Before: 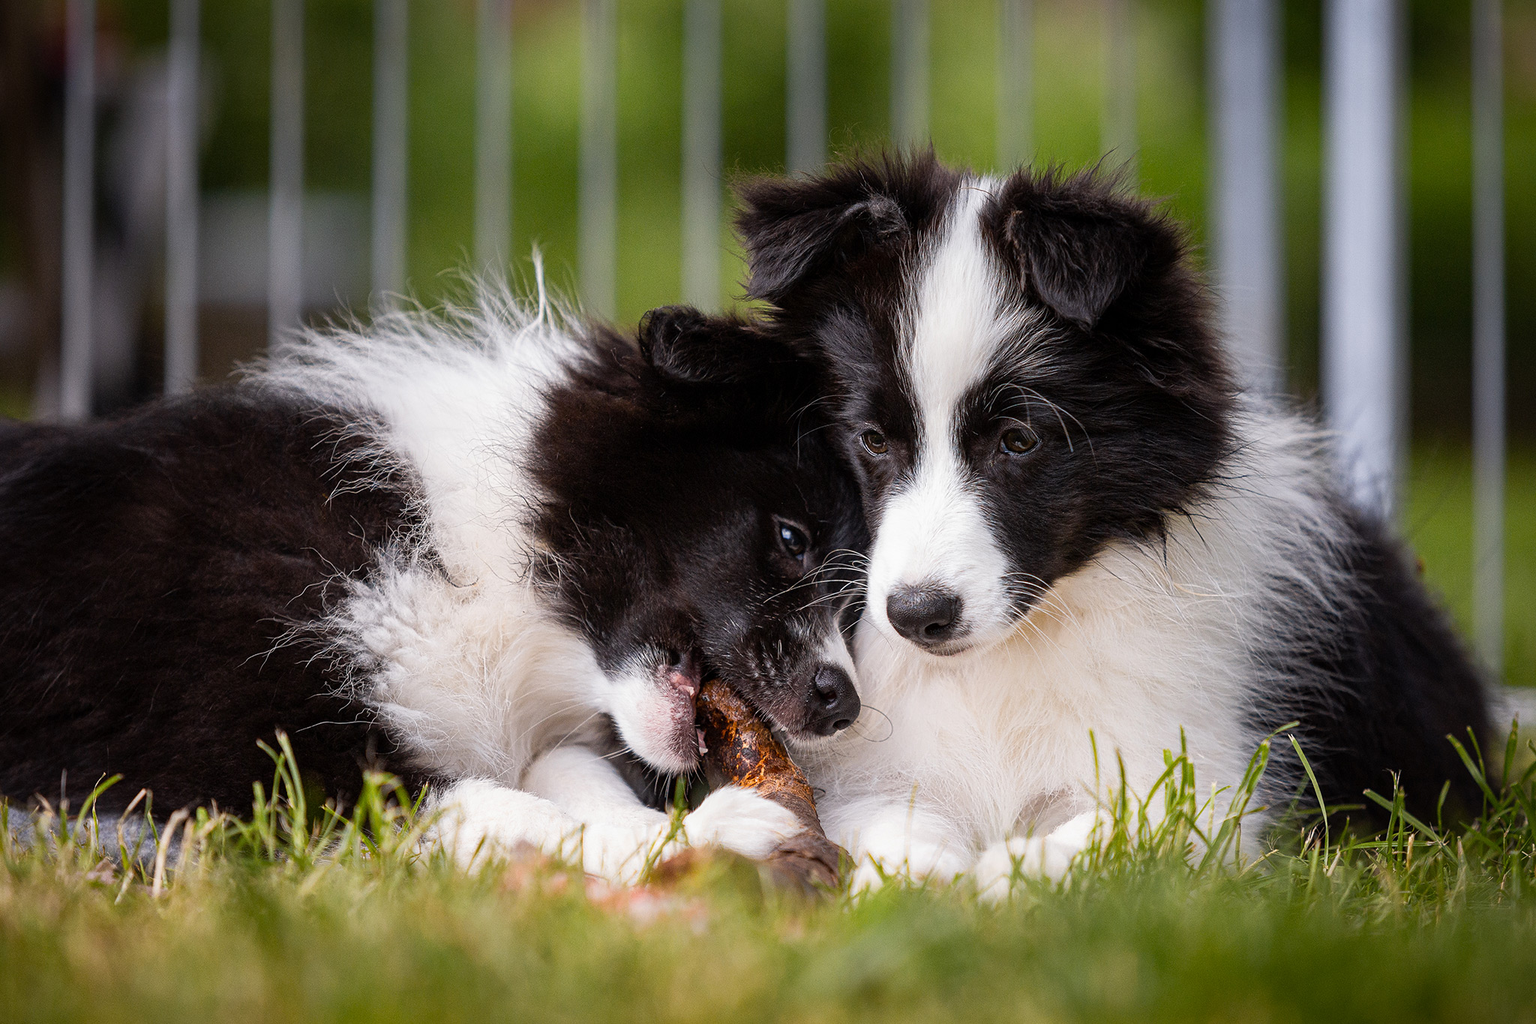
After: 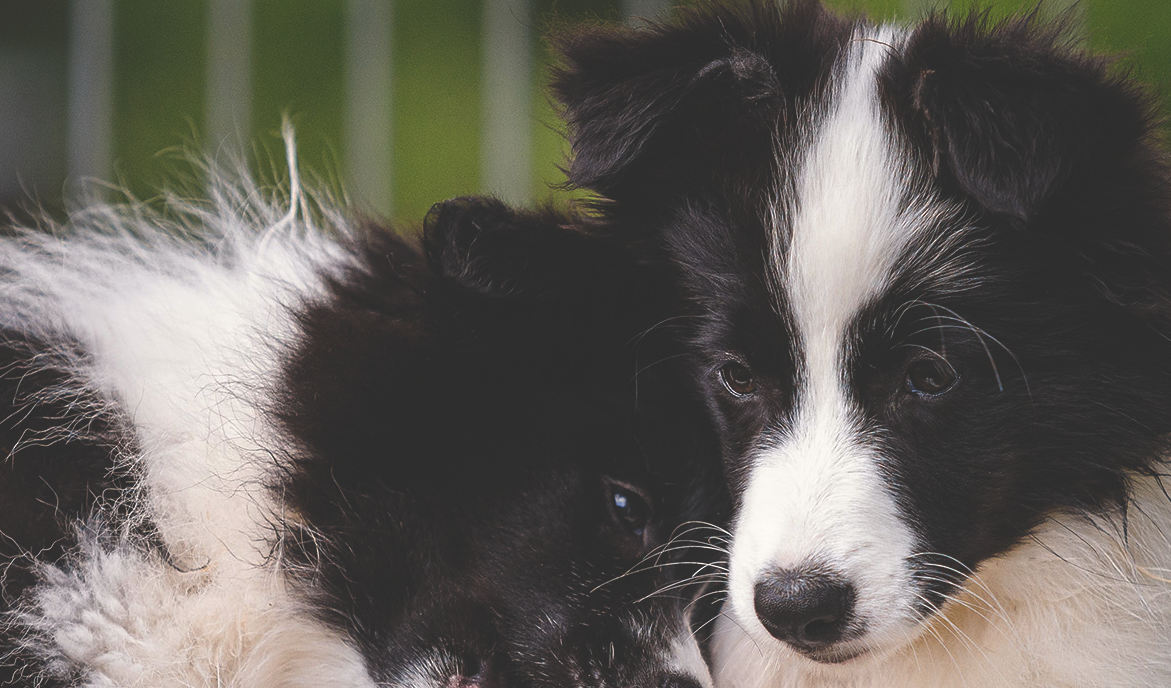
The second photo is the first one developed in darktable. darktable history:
color calibration: x 0.342, y 0.356, temperature 5122 K
rgb curve: curves: ch0 [(0, 0.186) (0.314, 0.284) (0.775, 0.708) (1, 1)], compensate middle gray true, preserve colors none
crop: left 20.932%, top 15.471%, right 21.848%, bottom 34.081%
